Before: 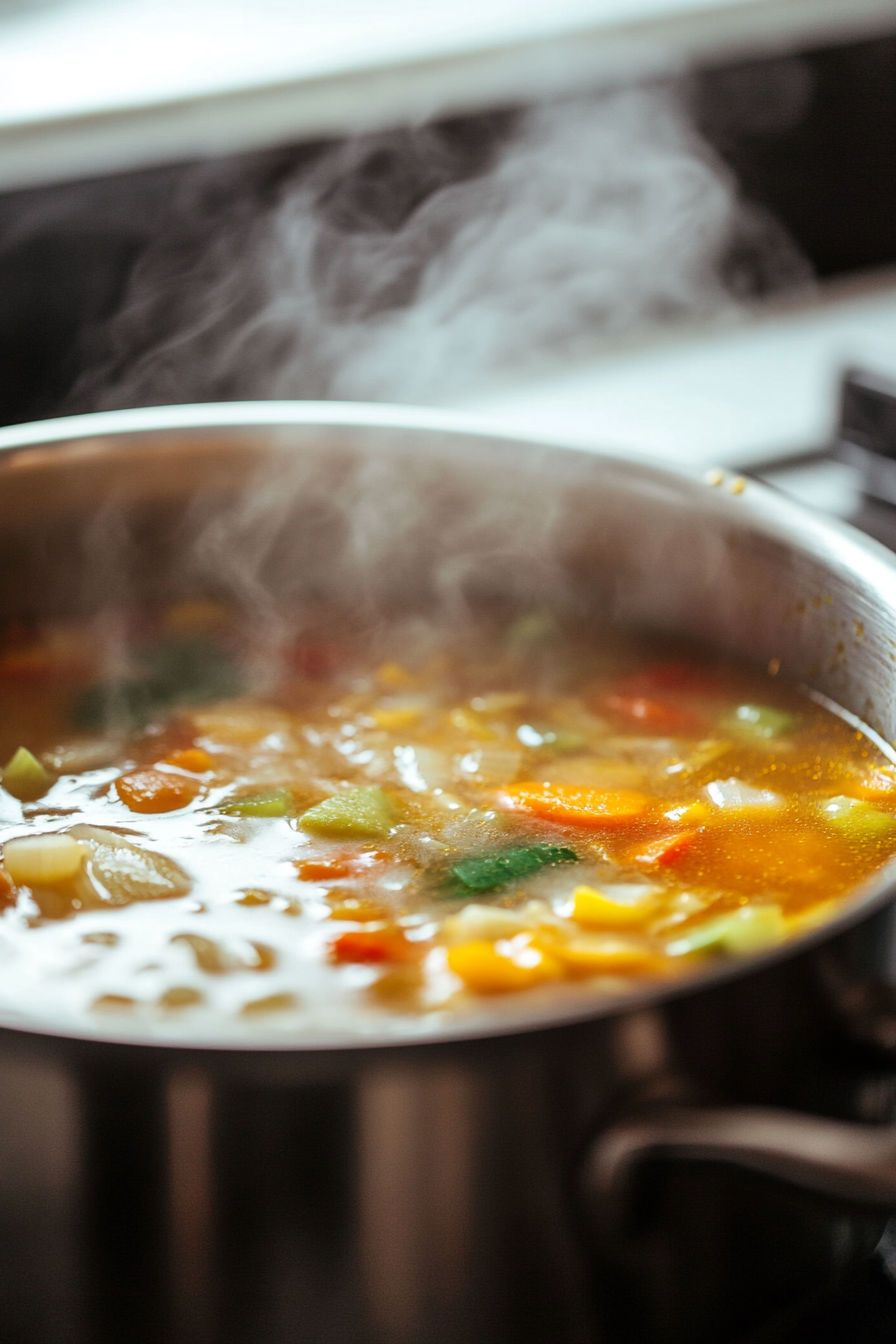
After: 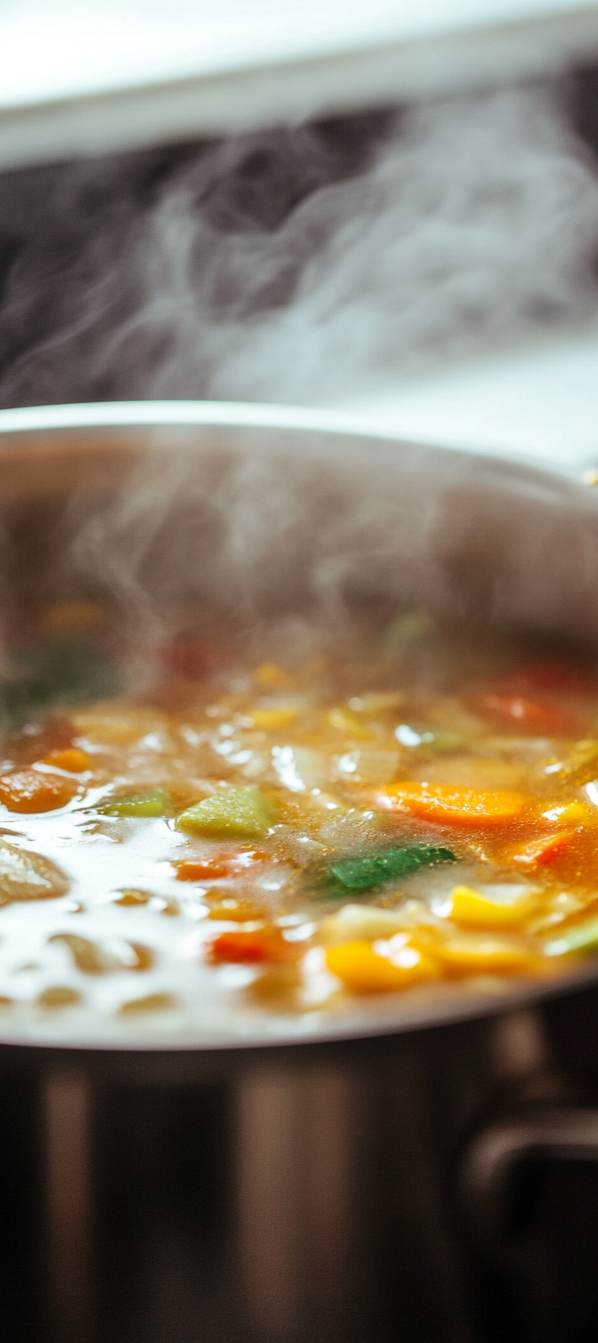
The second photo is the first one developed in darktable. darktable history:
crop and rotate: left 13.716%, right 19.441%
